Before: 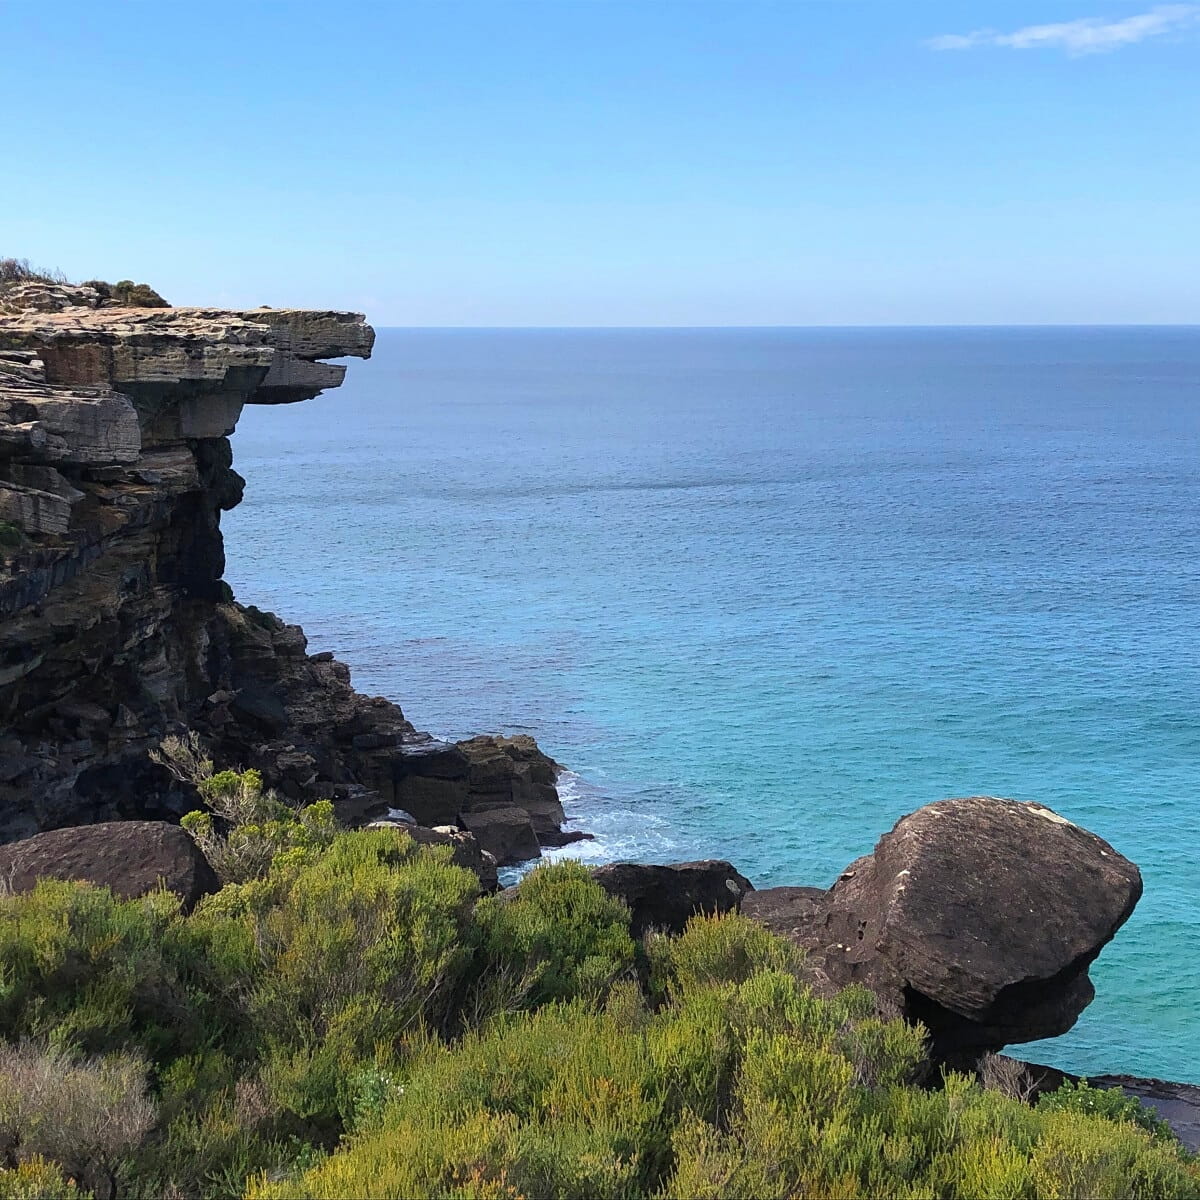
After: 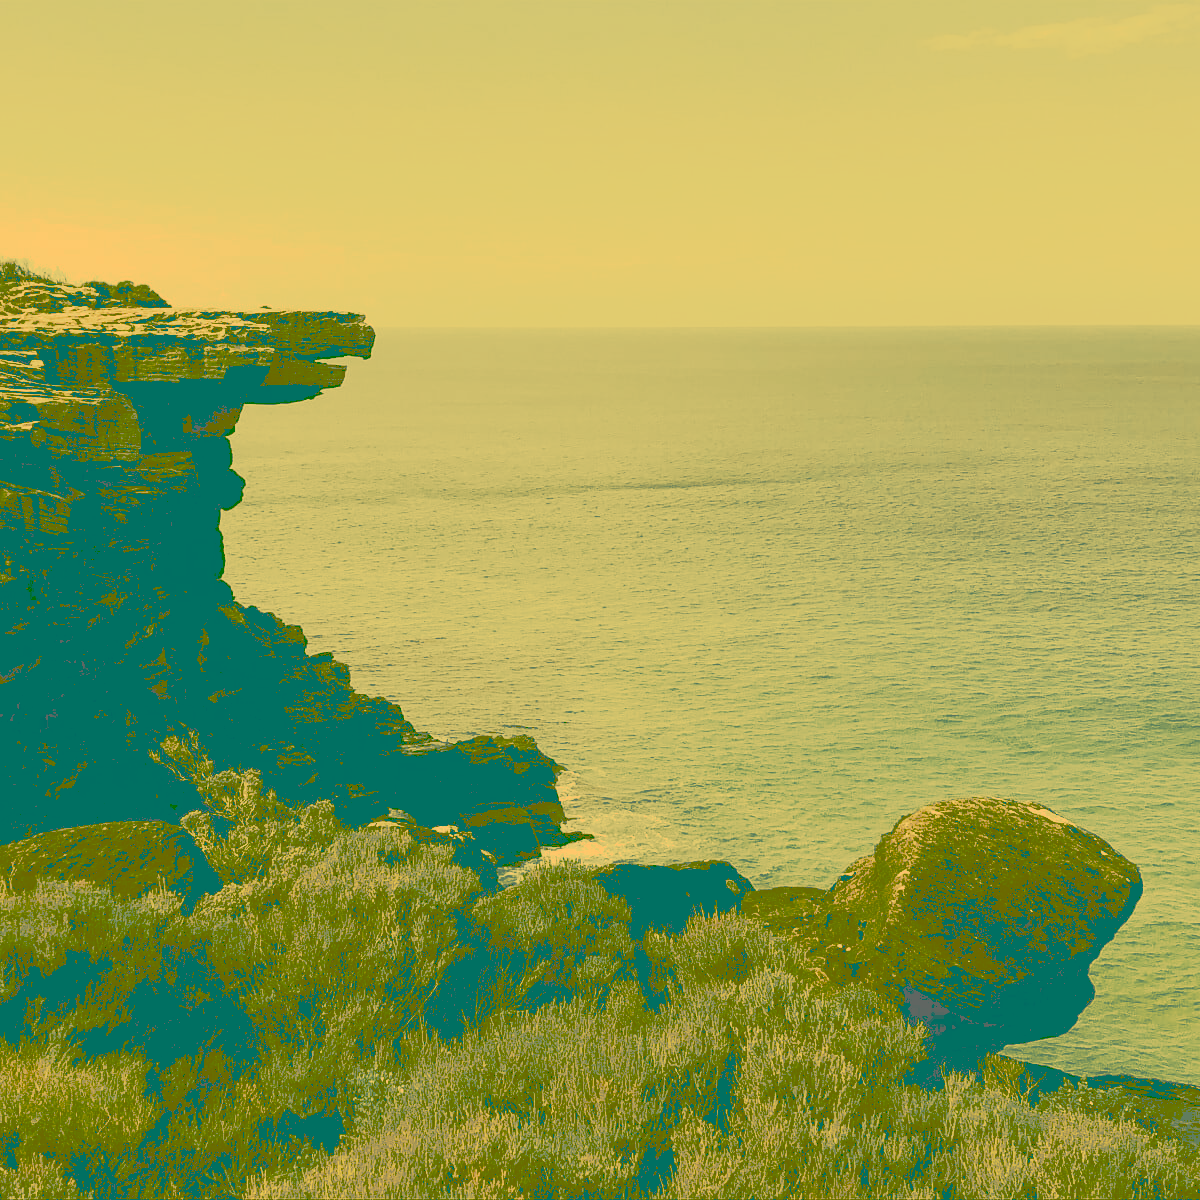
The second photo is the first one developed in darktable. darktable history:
tone curve: curves: ch0 [(0, 0) (0.003, 0.417) (0.011, 0.417) (0.025, 0.414) (0.044, 0.414) (0.069, 0.415) (0.1, 0.415) (0.136, 0.416) (0.177, 0.417) (0.224, 0.421) (0.277, 0.427) (0.335, 0.451) (0.399, 0.495) (0.468, 0.554) (0.543, 0.636) (0.623, 0.722) (0.709, 0.779) (0.801, 0.821) (0.898, 0.845) (1, 1)], preserve colors none
color look up table: target L [91.02, 92.01, 90.99, 79.68, 71.46, 69.64, 71.89, 68.19, 50.85, 43.39, 41.7, 23.98, 23.98, 203.62, 84.55, 72.19, 65.72, 70.53, 61.66, 52.06, 54.12, 52.19, 49.9, 40.37, 27.14, 7.331, 17.49, 23.98, 90.93, 90.03, 87.09, 68.93, 65.52, 84.32, 63.74, 59.48, 60.04, 42.59, 46.88, 25.02, 30.66, 24.88, 17.51, 91.96, 76.16, 70.48, 68.91, 60.82, 47.92], target a [30.86, 26.06, 30.78, -17.17, -14.64, -2.787, 0.597, -22.96, -28.45, -13.95, -23.27, -70.41, -70.41, 0, 50.38, 15.5, 18.67, 32.77, 45.16, 5.351, 23.63, 1.799, 16.08, 29.81, 14.77, -23.7, -55.37, -70.41, 30.75, 33.66, 42.57, -0.503, 8.288, 51.89, 38.3, 7.791, 19.94, -0.358, -1.068, -72.26, 1.784, -72.04, -55.41, 26.04, -17.7, -8.535, -0.759, -16.86, -15.17], target b [81.22, 84.01, 82.53, 66.34, 58.77, 77.2, 57.26, 61.91, 86.94, 74.18, 71.17, 40.76, 40.76, -0.002, 73.47, 64.12, 112.46, 60.3, 105.51, 89.05, 92.63, 89.11, 85.29, 68.94, 46.22, 12.06, 29.57, 40.76, 79.64, 78.34, 72.78, 43.8, 47.59, 69.85, 46.93, 40.48, 35.36, 72.59, 14.95, 42.52, 52.14, 42.23, 29.59, 80.76, 57.84, 46.77, 49.61, 40.19, 28.34], num patches 49
